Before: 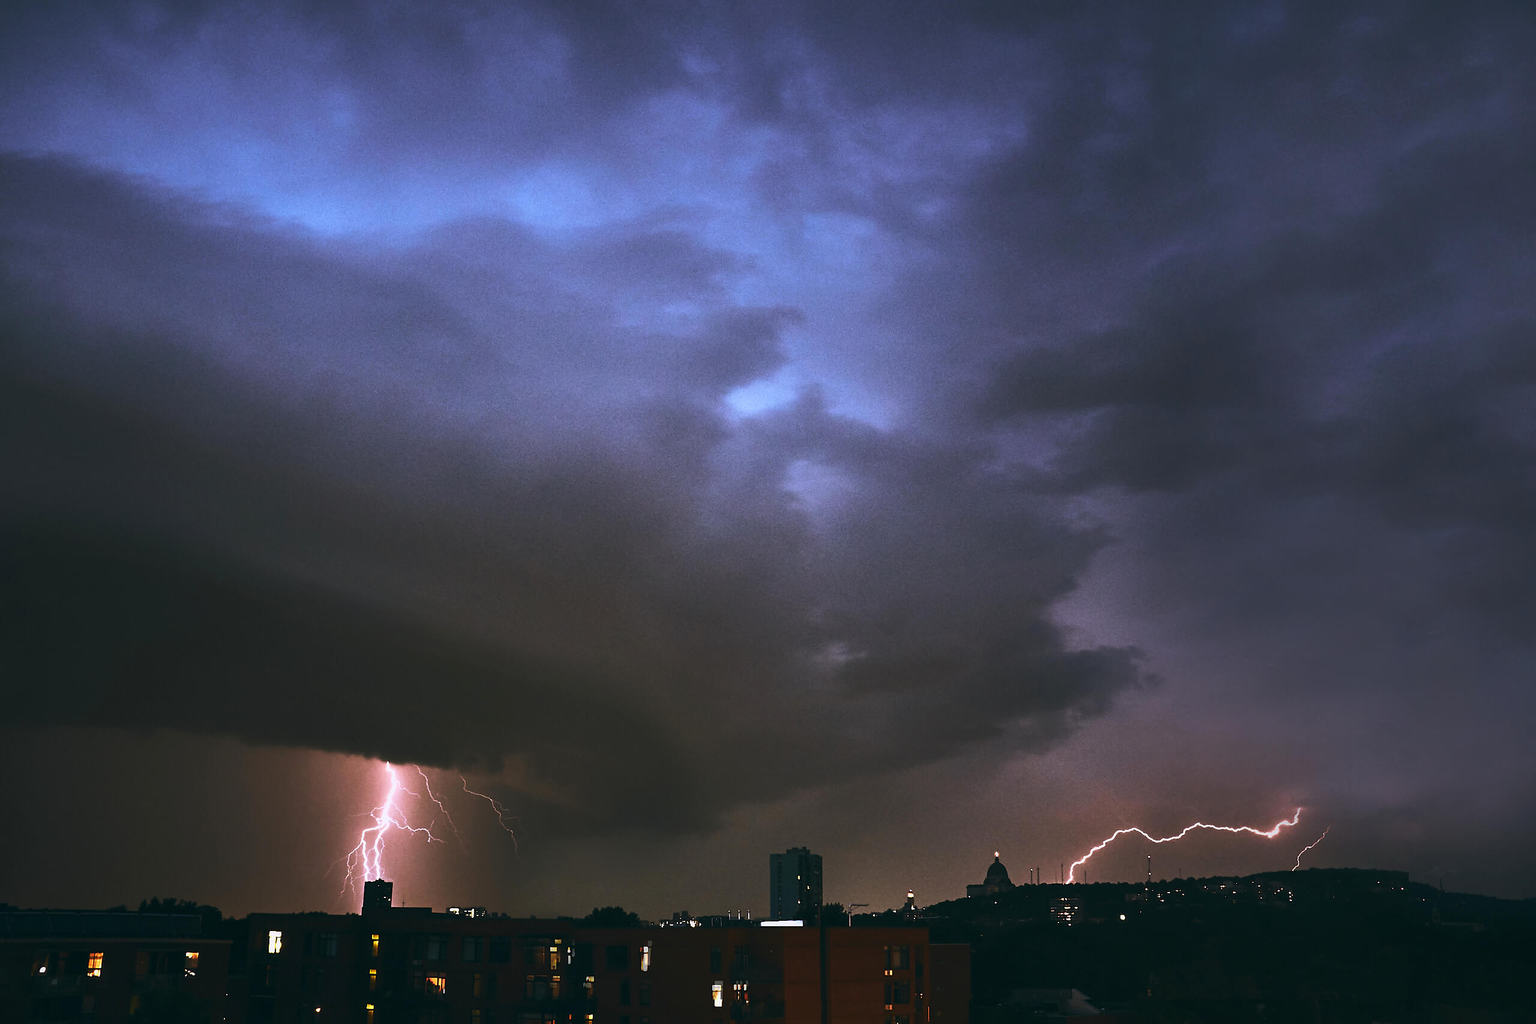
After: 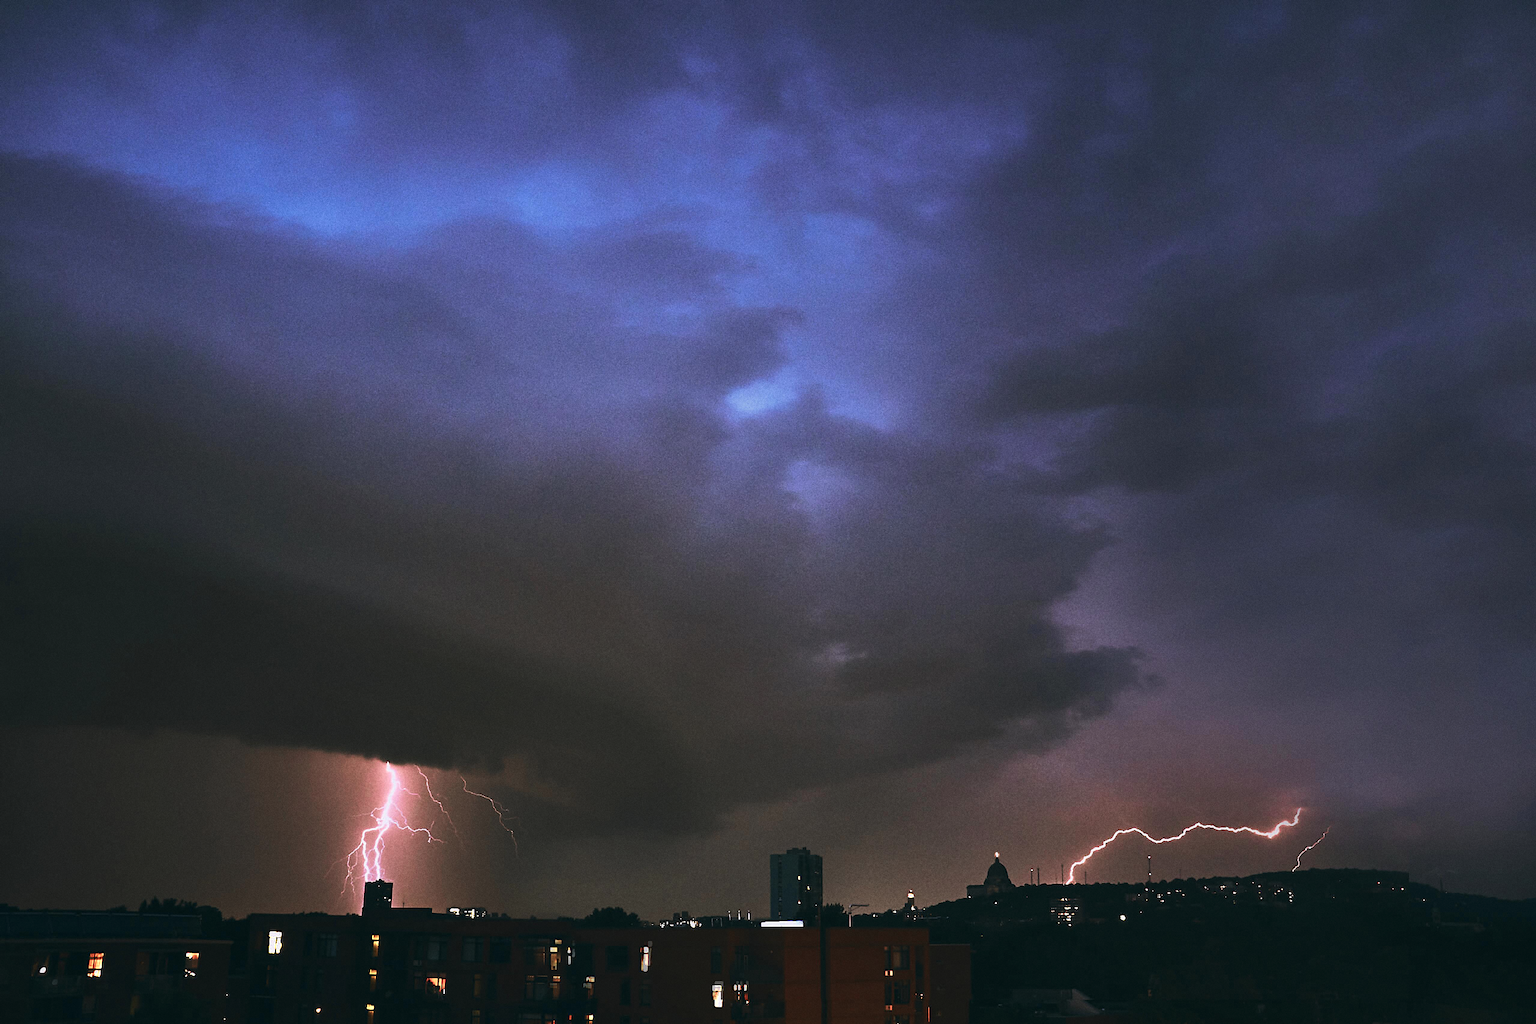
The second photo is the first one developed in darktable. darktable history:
grain: coarseness 0.47 ISO
color zones: curves: ch0 [(0, 0.473) (0.001, 0.473) (0.226, 0.548) (0.4, 0.589) (0.525, 0.54) (0.728, 0.403) (0.999, 0.473) (1, 0.473)]; ch1 [(0, 0.619) (0.001, 0.619) (0.234, 0.388) (0.4, 0.372) (0.528, 0.422) (0.732, 0.53) (0.999, 0.619) (1, 0.619)]; ch2 [(0, 0.547) (0.001, 0.547) (0.226, 0.45) (0.4, 0.525) (0.525, 0.585) (0.8, 0.511) (0.999, 0.547) (1, 0.547)]
